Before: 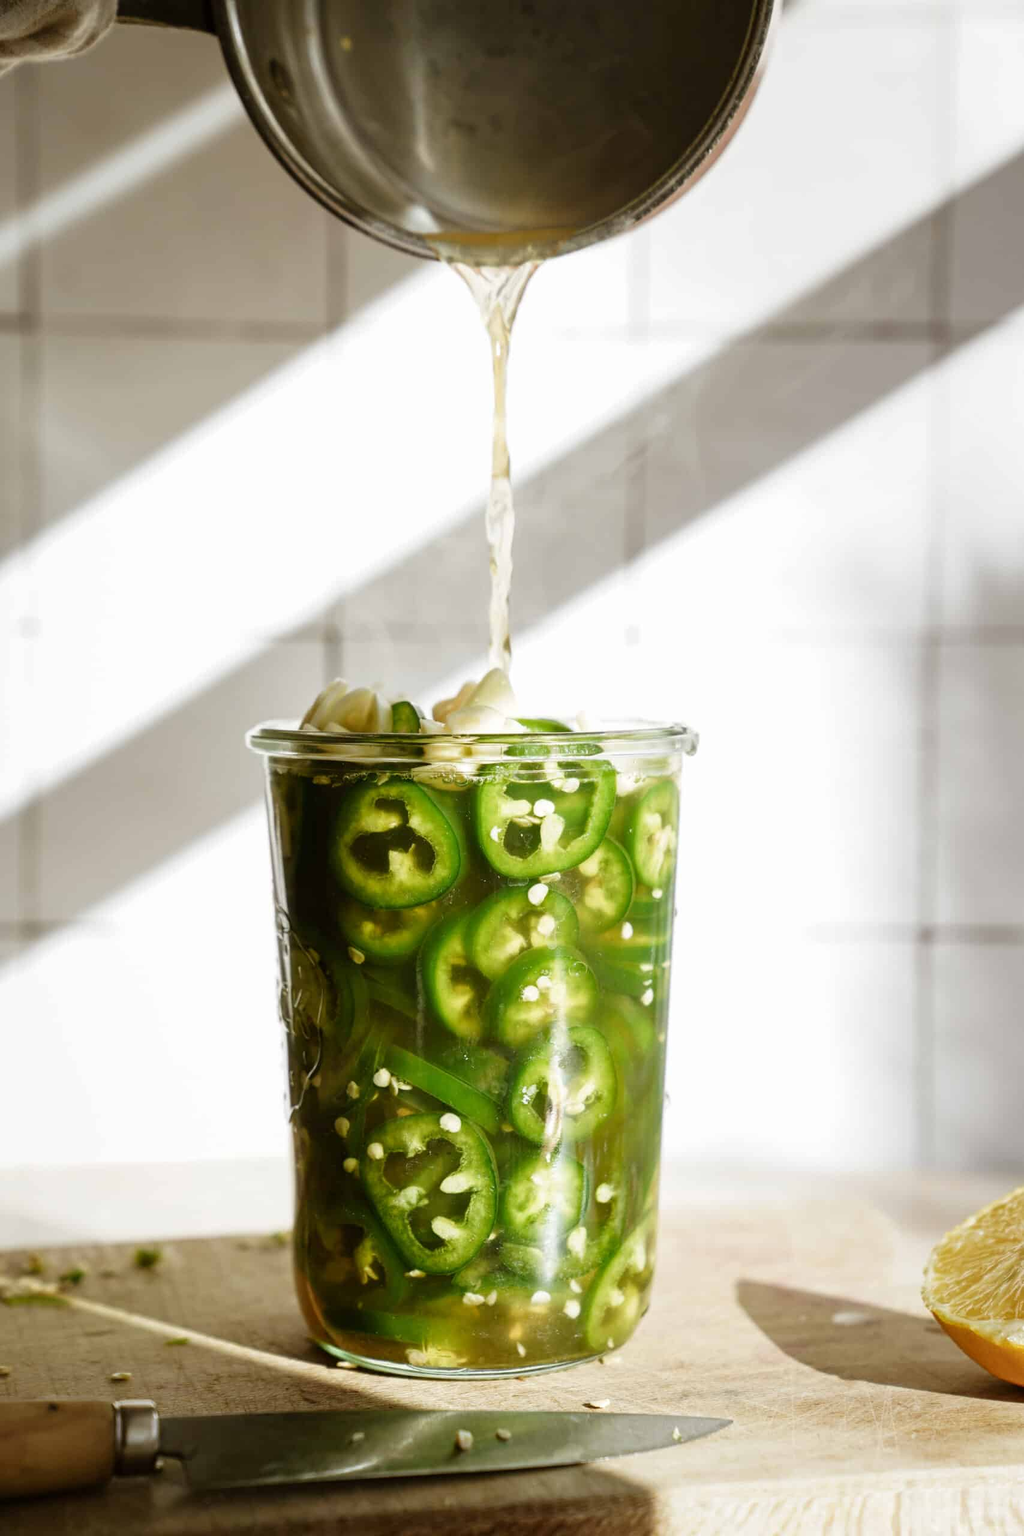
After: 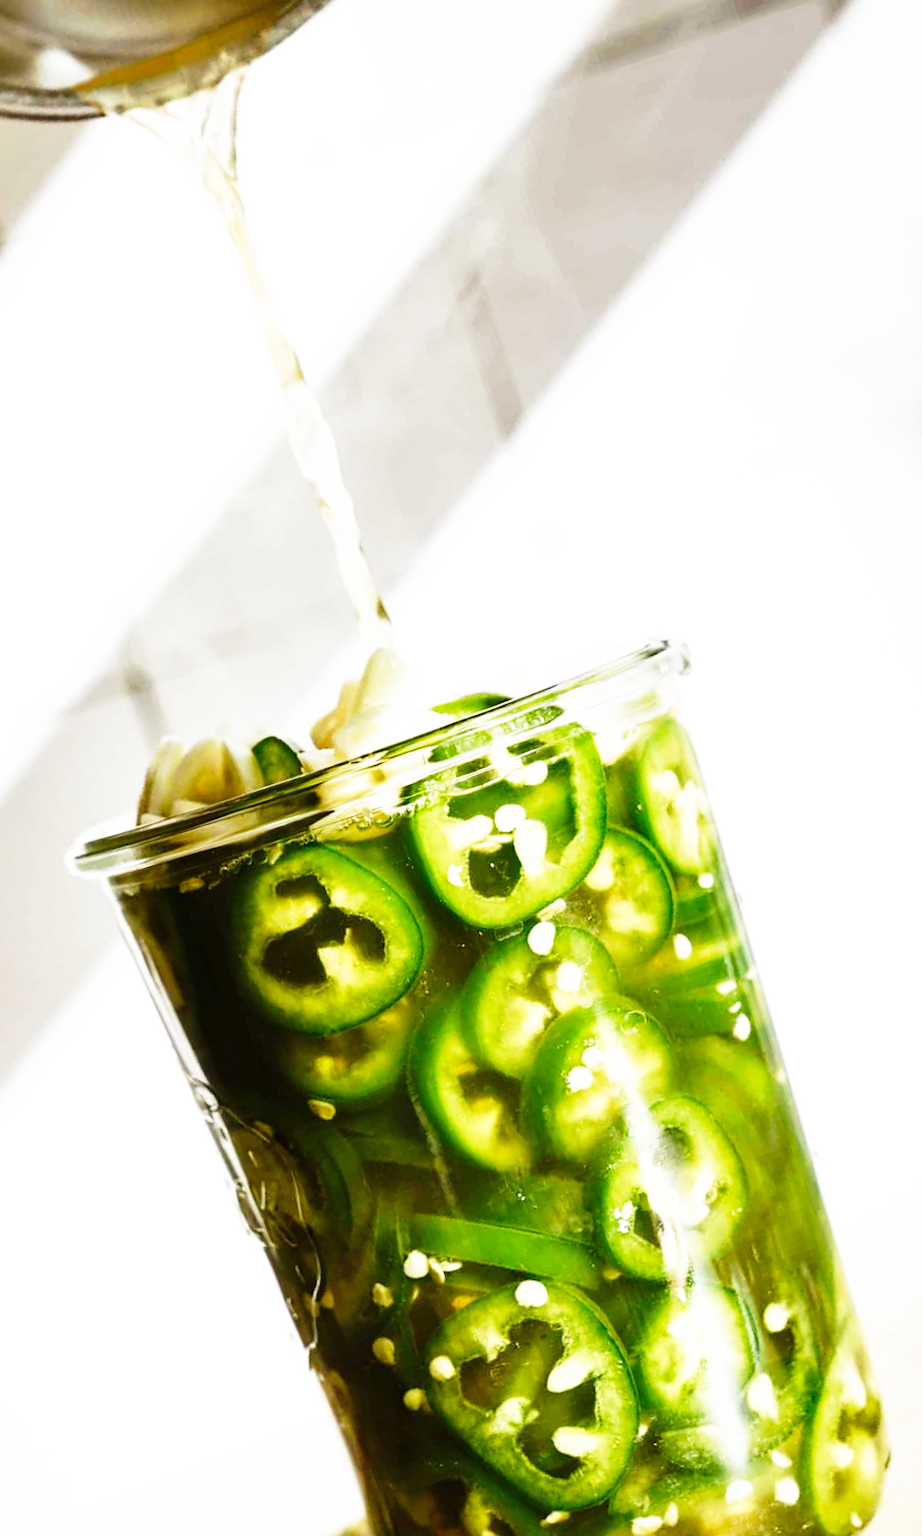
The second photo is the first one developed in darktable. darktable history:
crop and rotate: angle 19.12°, left 6.947%, right 4.039%, bottom 1.134%
shadows and highlights: soften with gaussian
base curve: curves: ch0 [(0, 0) (0.026, 0.03) (0.109, 0.232) (0.351, 0.748) (0.669, 0.968) (1, 1)], preserve colors none
